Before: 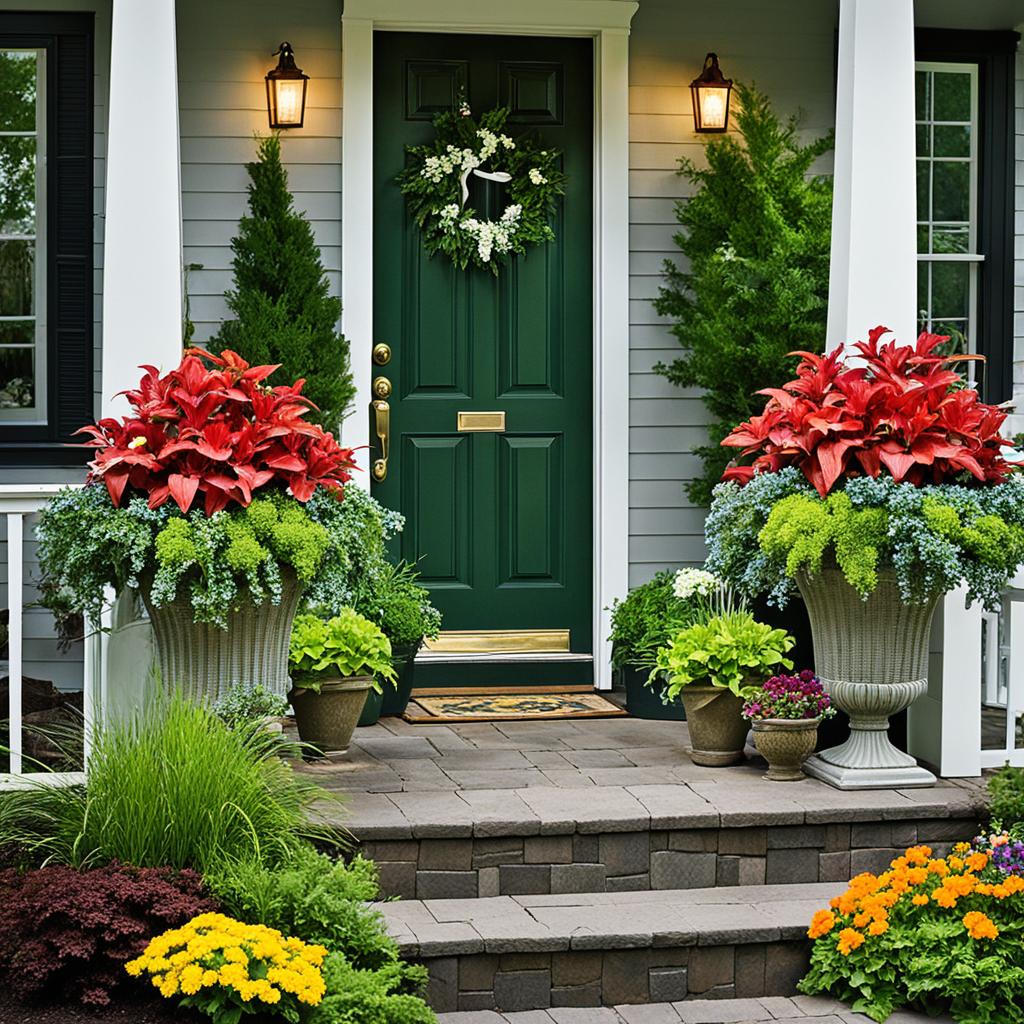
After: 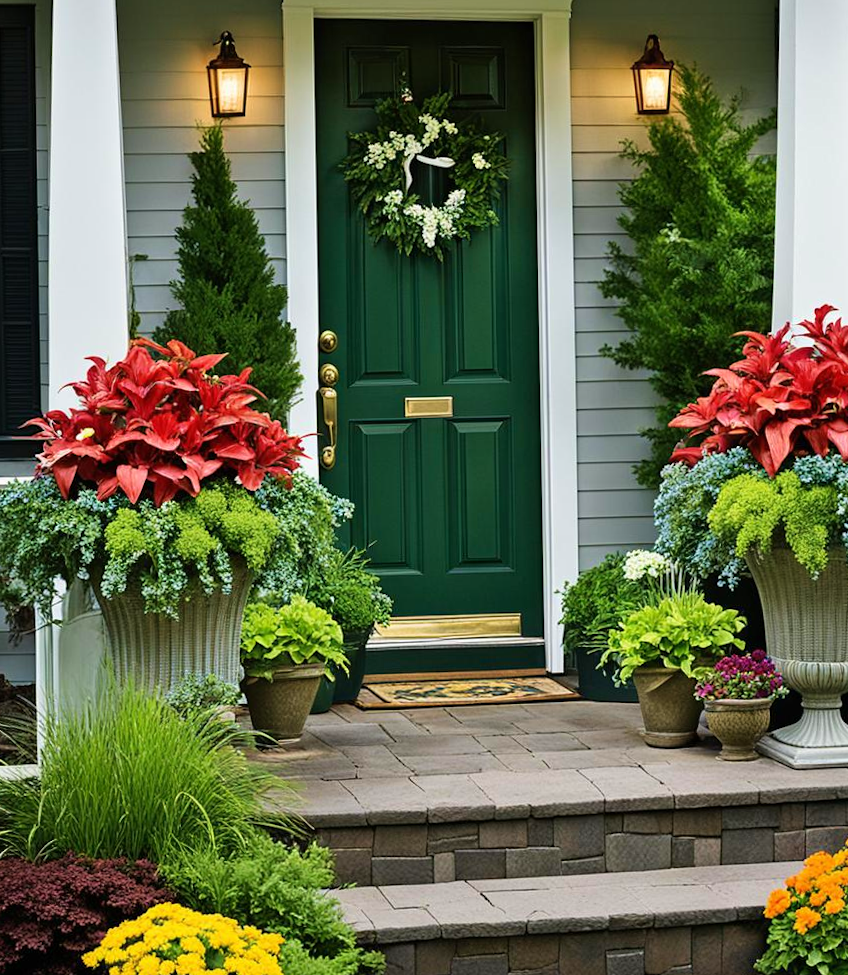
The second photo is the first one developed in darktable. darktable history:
crop and rotate: angle 1°, left 4.281%, top 0.642%, right 11.383%, bottom 2.486%
exposure: compensate highlight preservation false
velvia: on, module defaults
